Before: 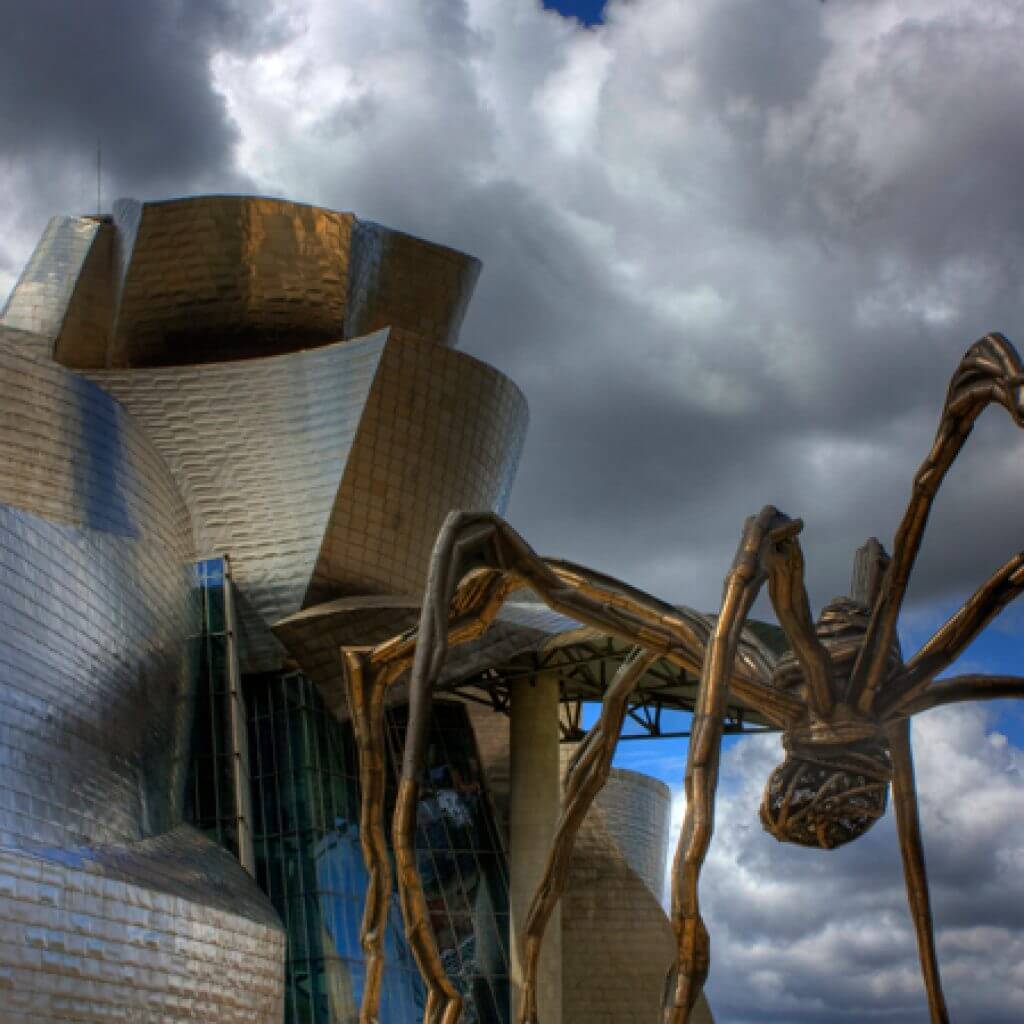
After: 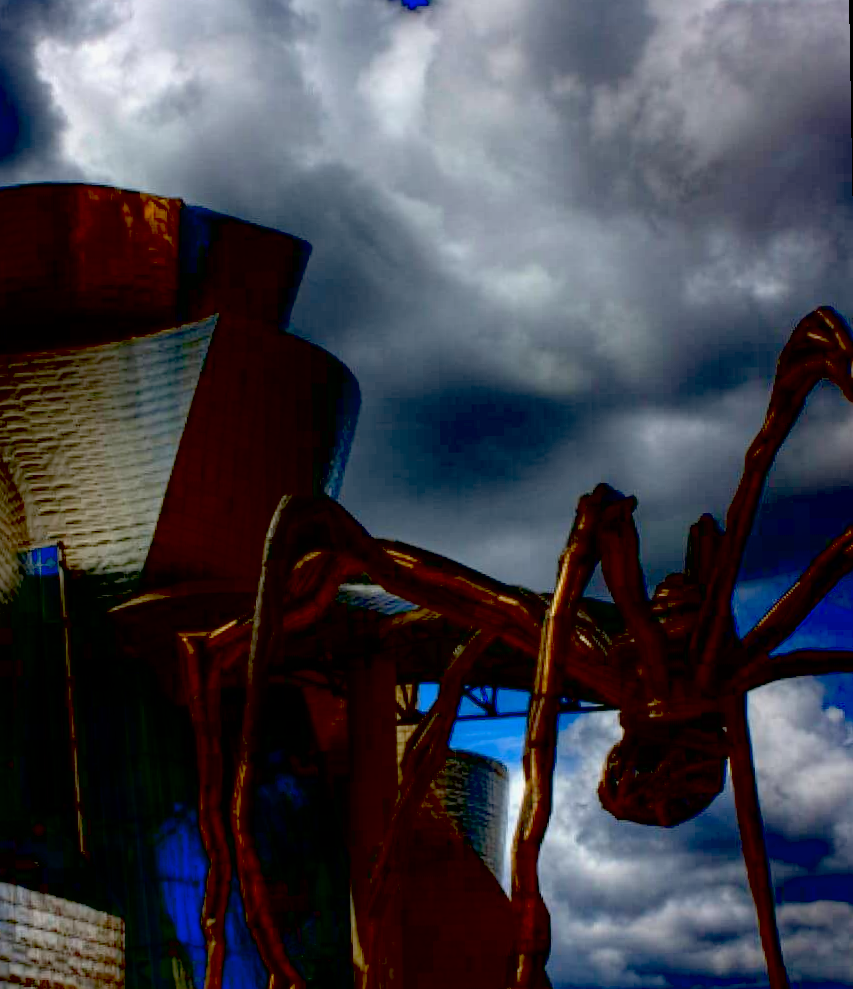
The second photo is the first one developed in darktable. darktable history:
crop: left 16.145%
rotate and perspective: rotation -1°, crop left 0.011, crop right 0.989, crop top 0.025, crop bottom 0.975
contrast brightness saturation: saturation -0.05
exposure: black level correction 0.1, exposure -0.092 EV, compensate highlight preservation false
